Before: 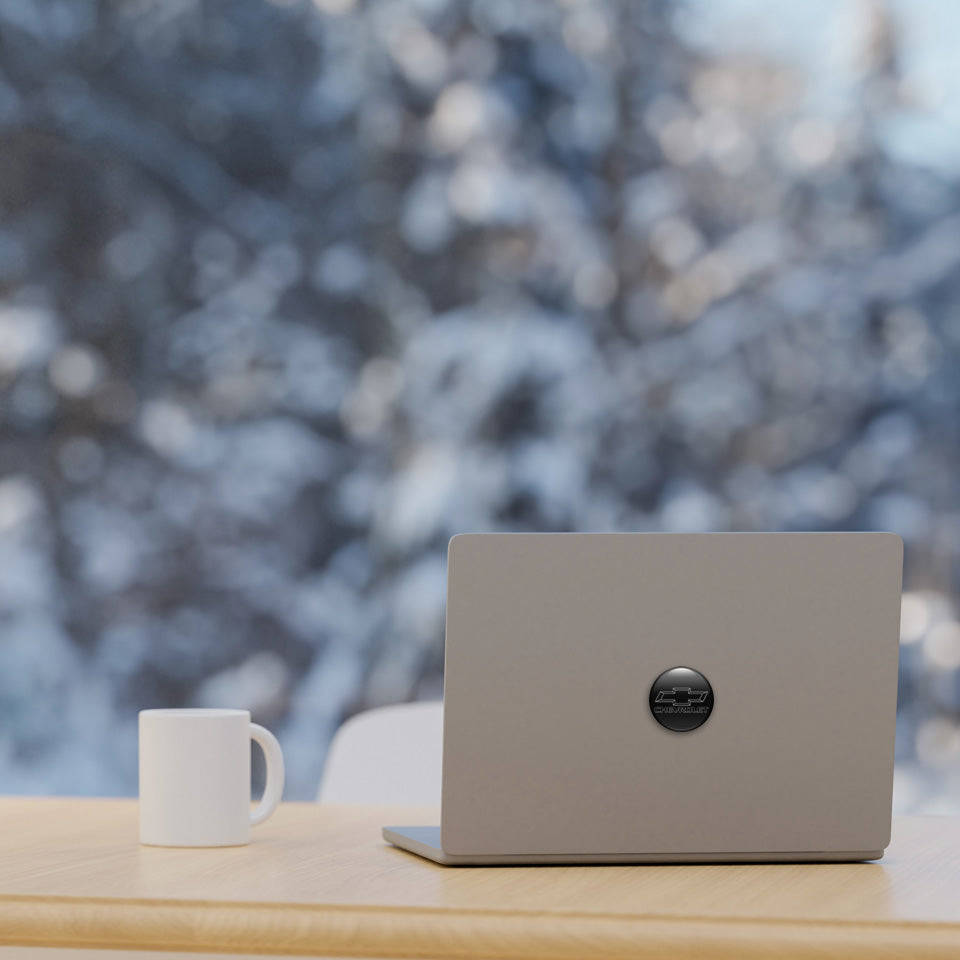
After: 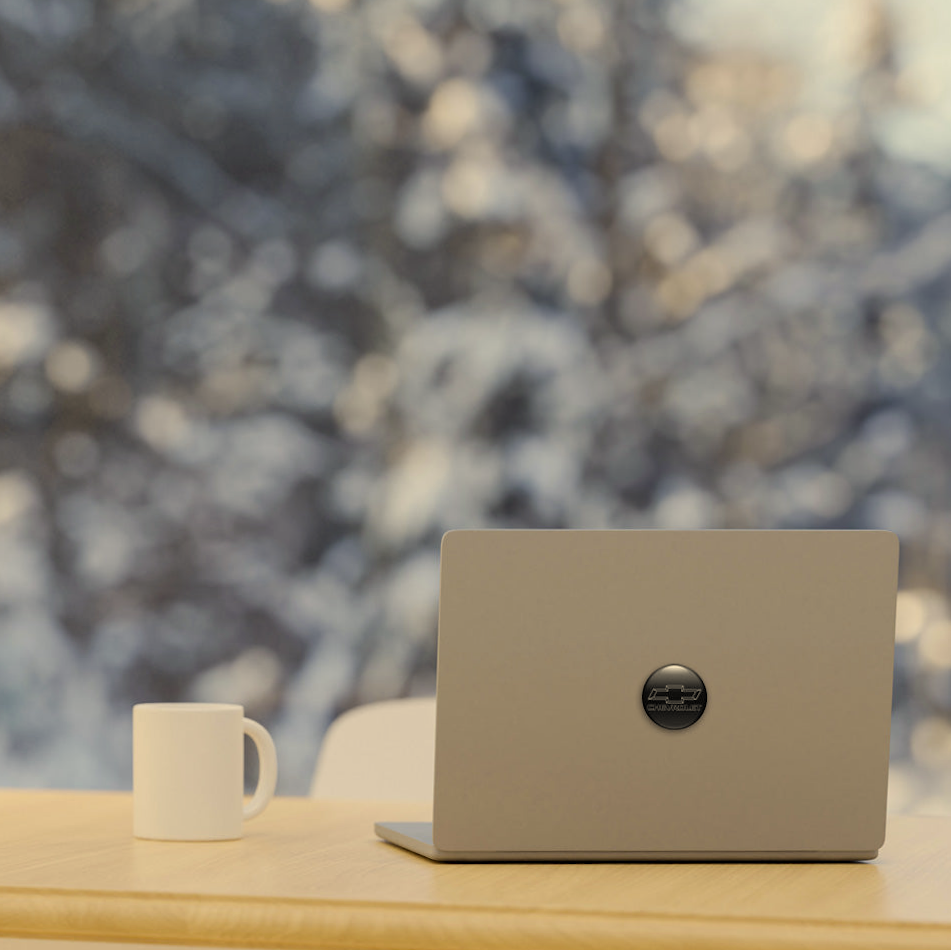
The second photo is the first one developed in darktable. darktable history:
white balance: emerald 1
crop: top 0.05%, bottom 0.098%
rotate and perspective: rotation 0.192°, lens shift (horizontal) -0.015, crop left 0.005, crop right 0.996, crop top 0.006, crop bottom 0.99
color correction: highlights a* 2.72, highlights b* 22.8
